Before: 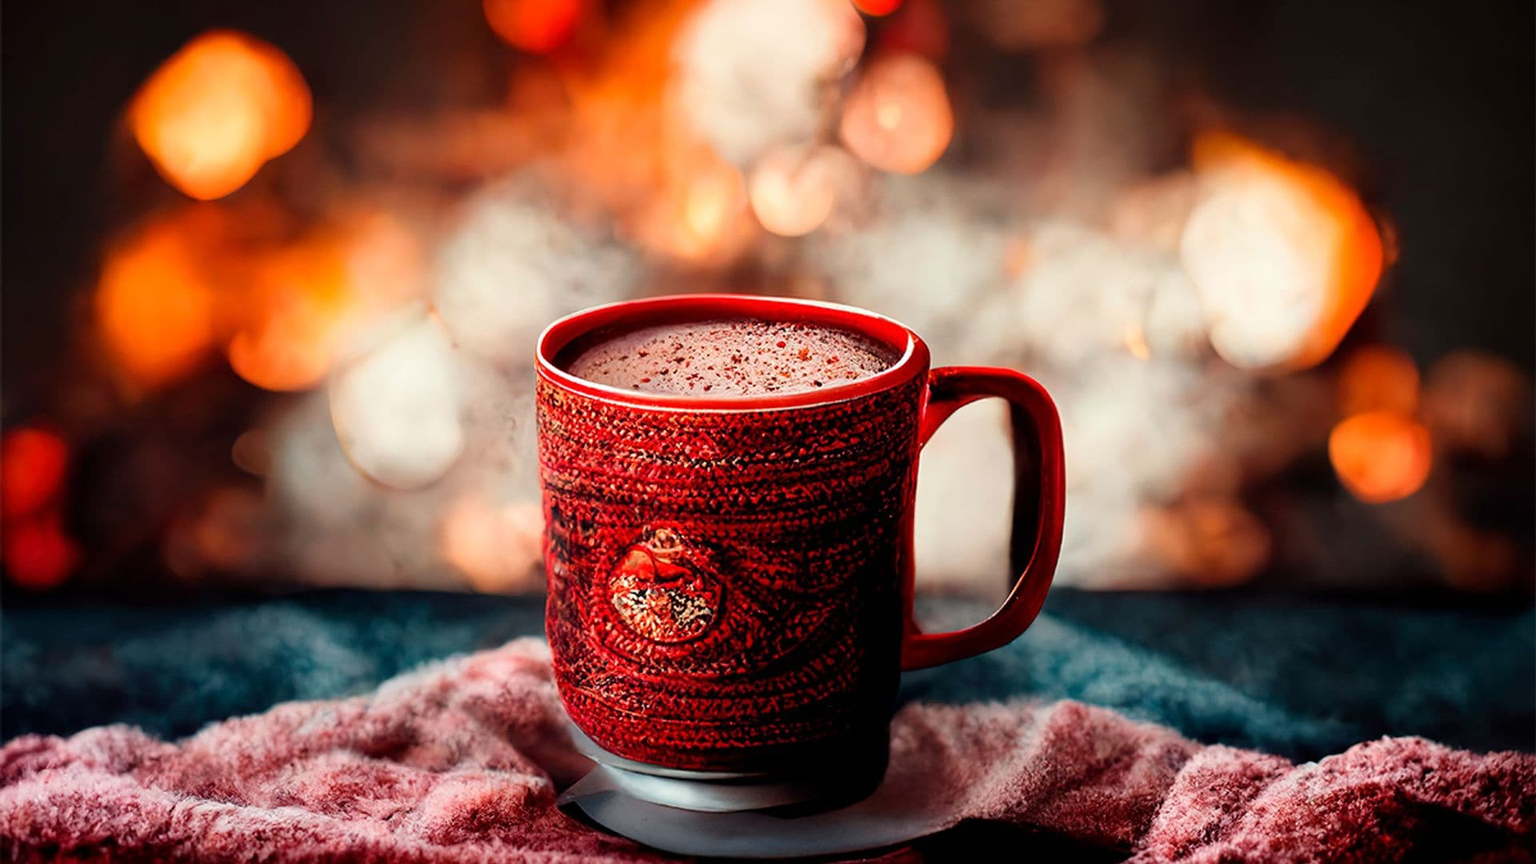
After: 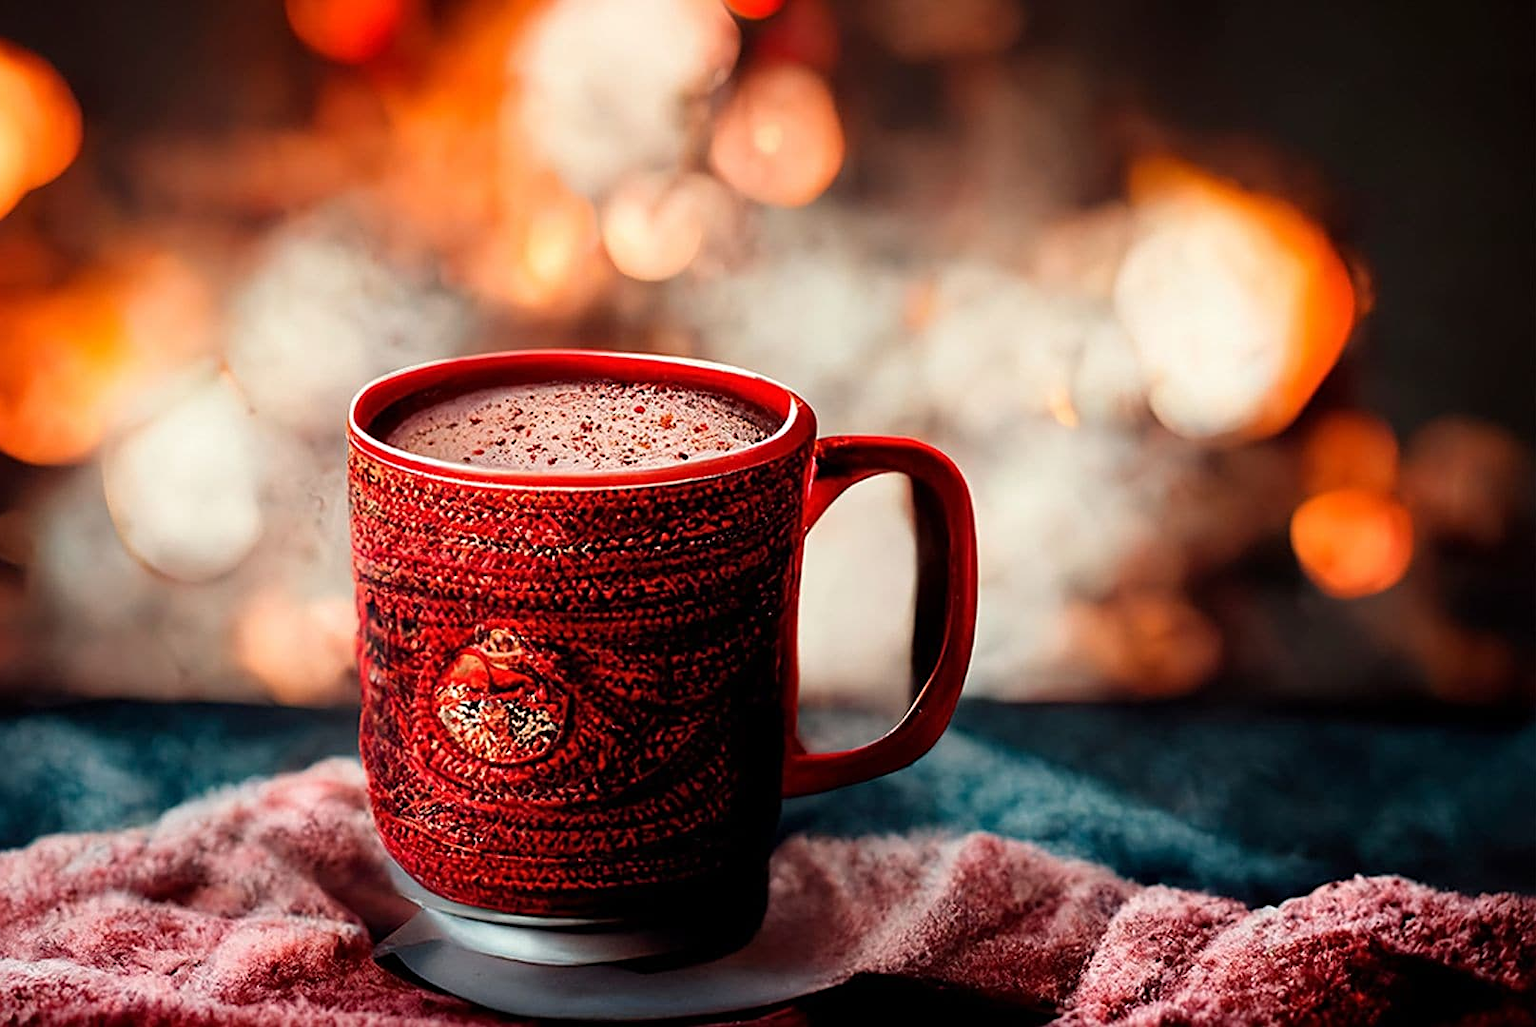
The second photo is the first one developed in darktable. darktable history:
crop: left 15.864%
sharpen: radius 2.485, amount 0.328
